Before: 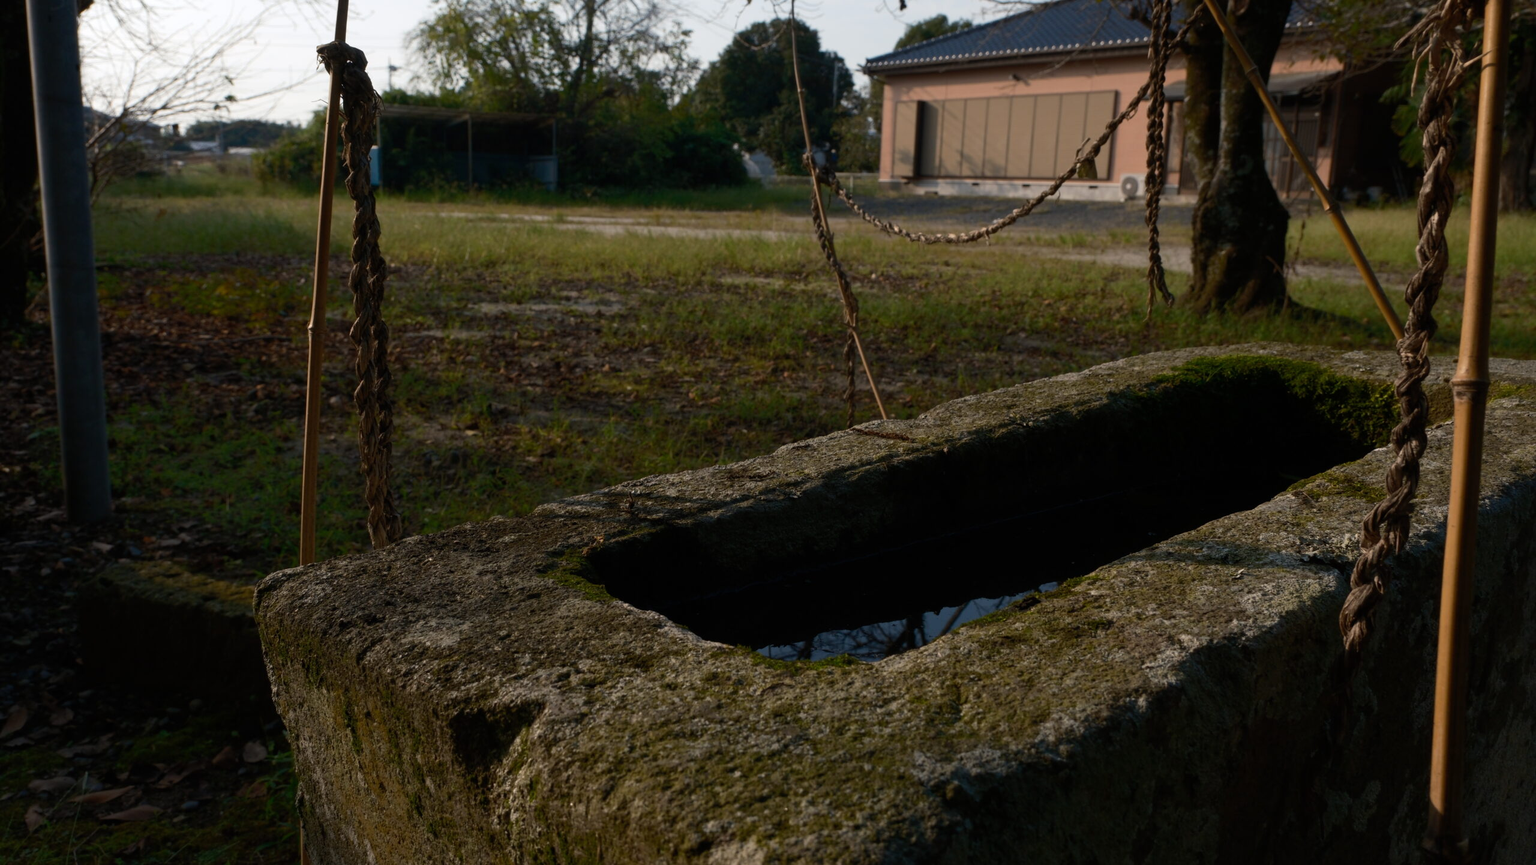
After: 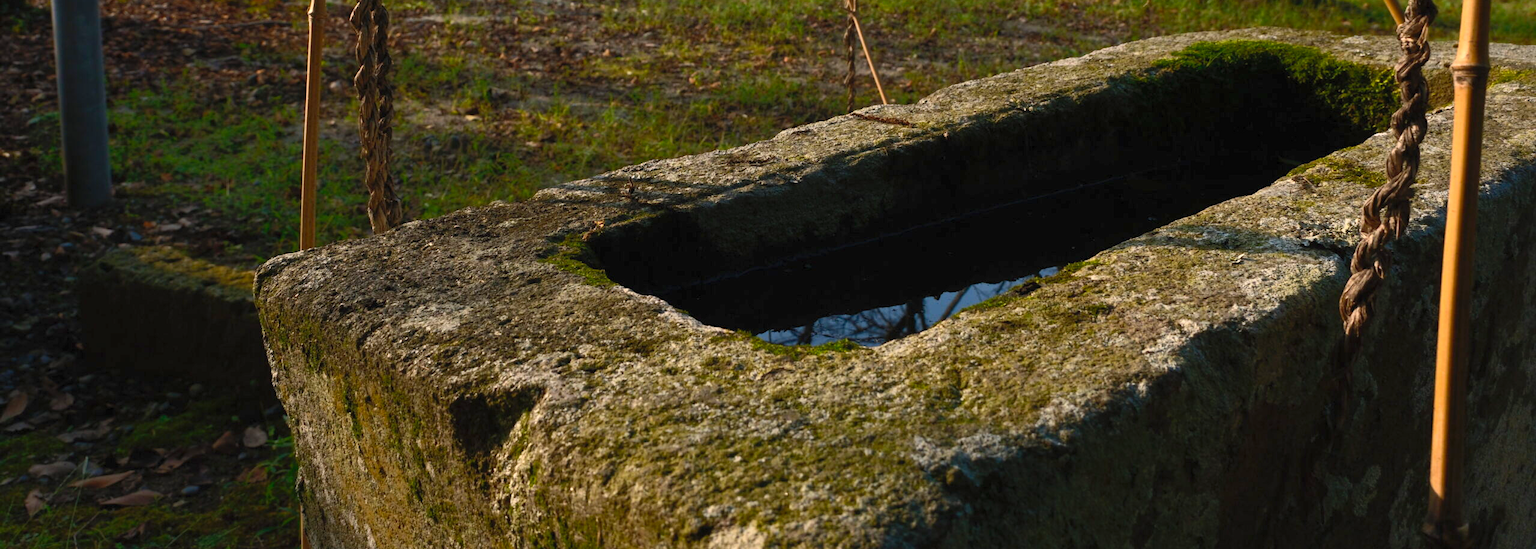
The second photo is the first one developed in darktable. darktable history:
exposure: exposure 0.781 EV, compensate highlight preservation false
crop and rotate: top 36.435%
contrast brightness saturation: contrast 0.24, brightness 0.26, saturation 0.39
